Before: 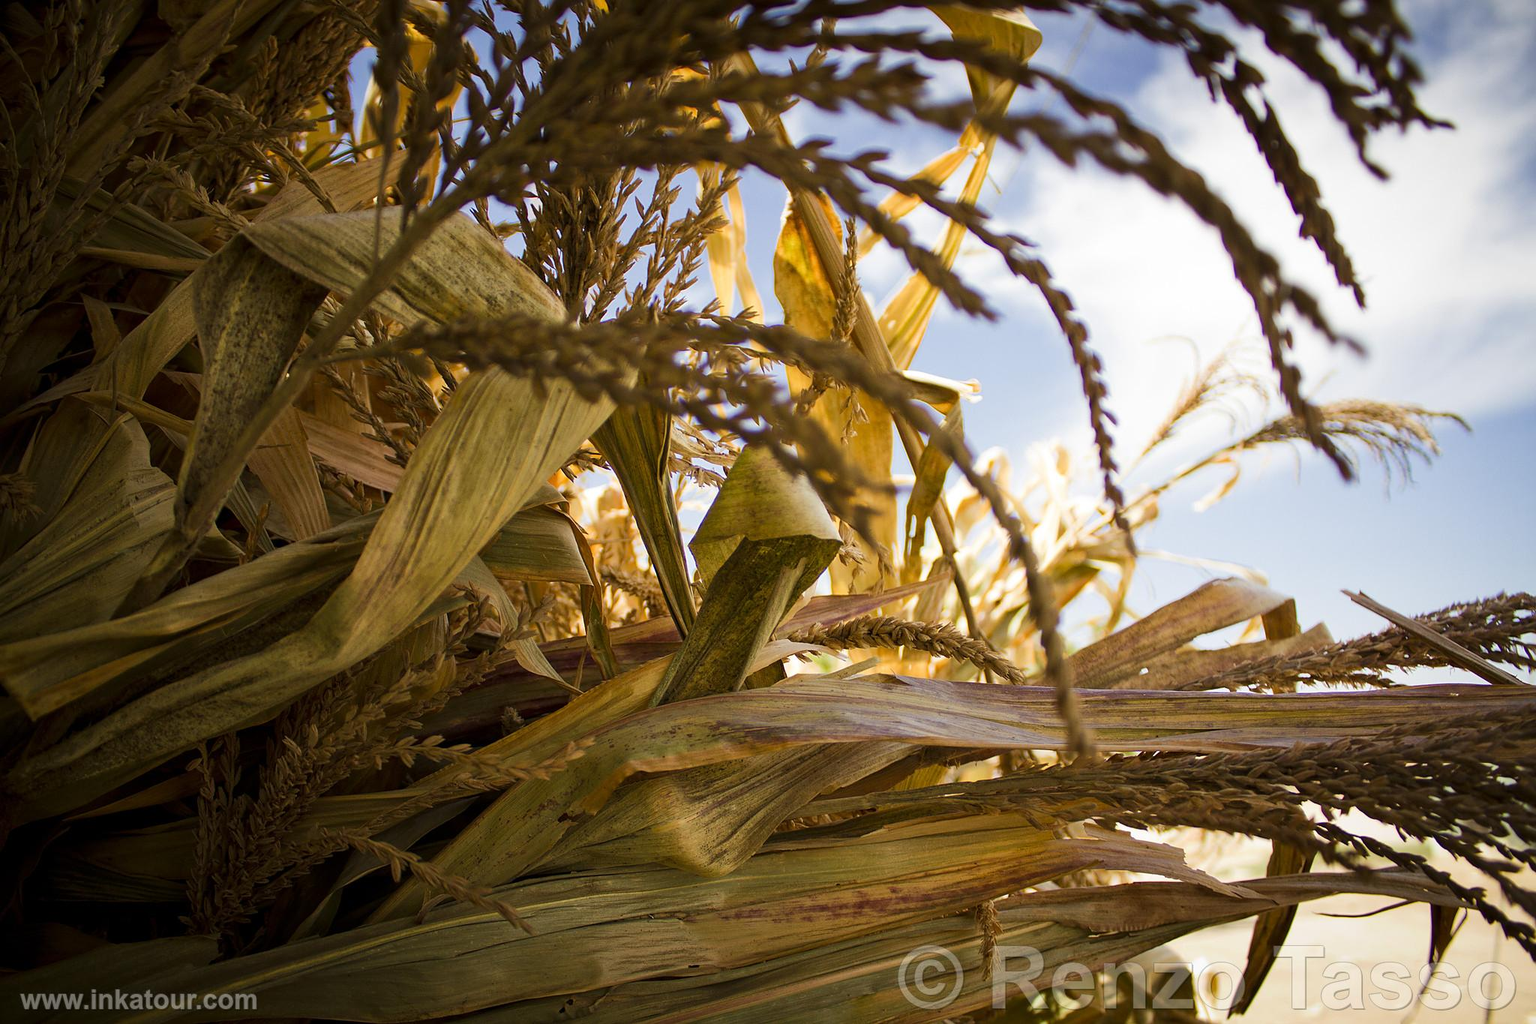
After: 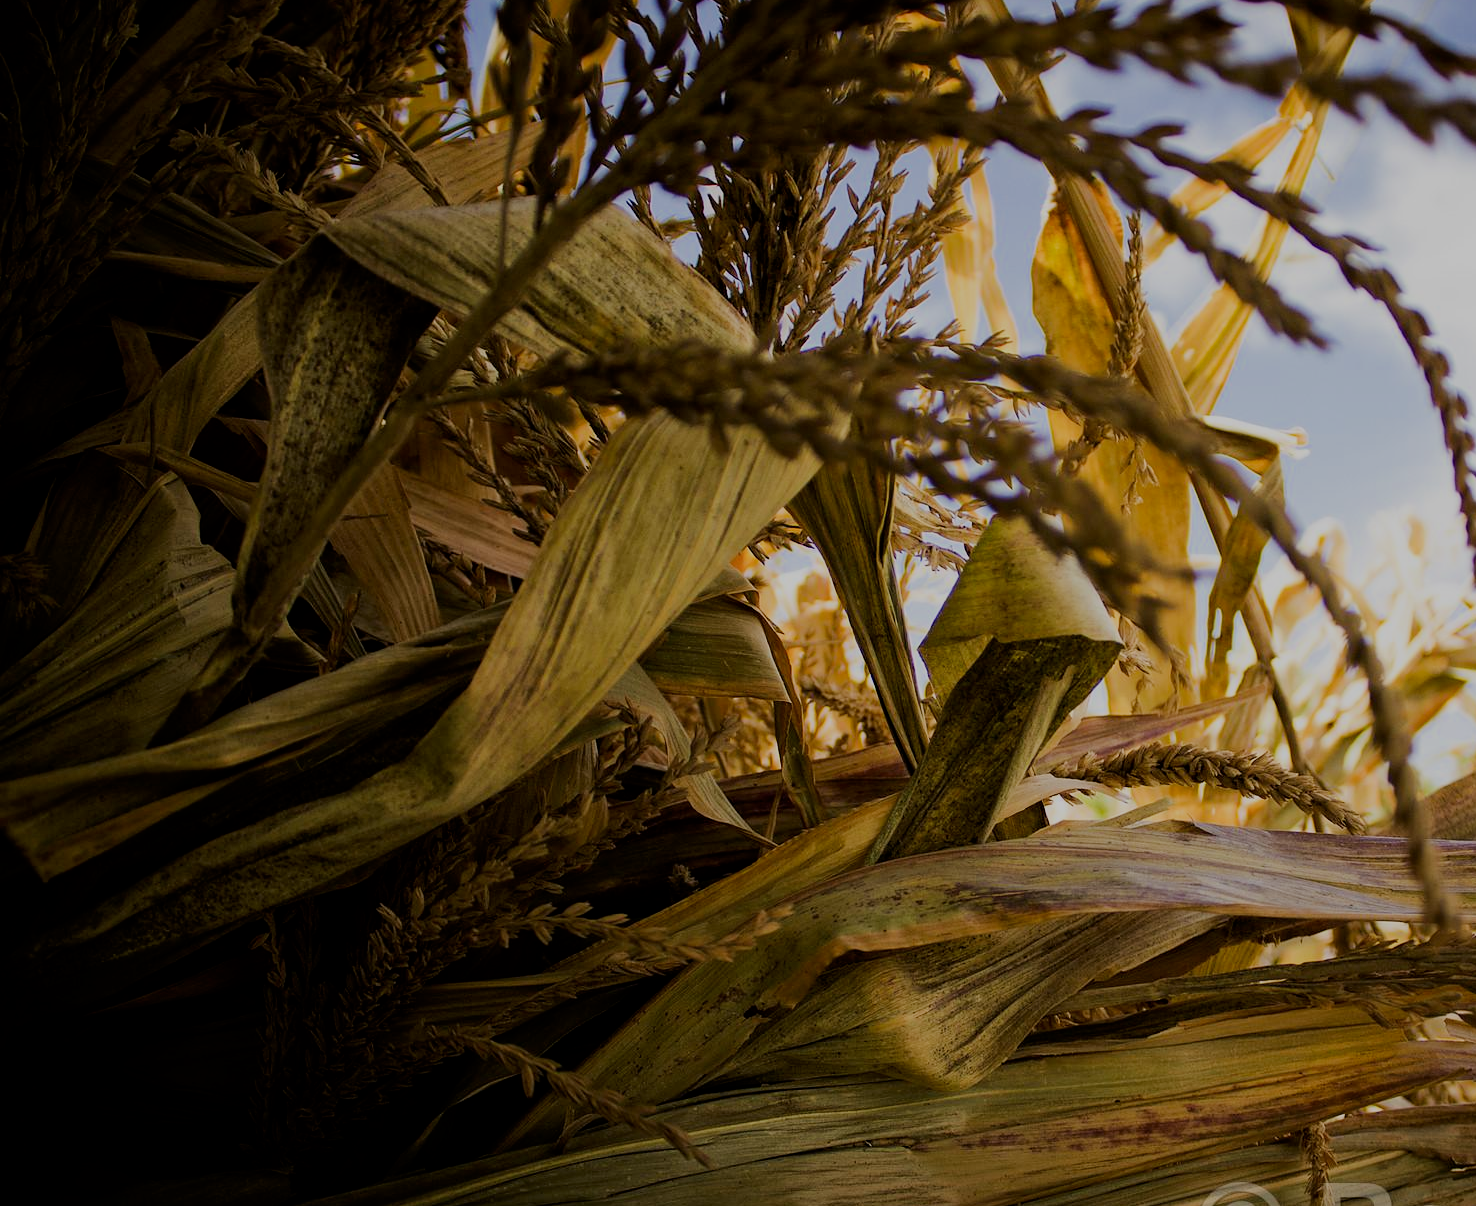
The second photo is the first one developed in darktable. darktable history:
crop: top 5.787%, right 27.888%, bottom 5.796%
filmic rgb: black relative exposure -6.16 EV, white relative exposure 6.98 EV, hardness 2.24
contrast brightness saturation: brightness -0.088
